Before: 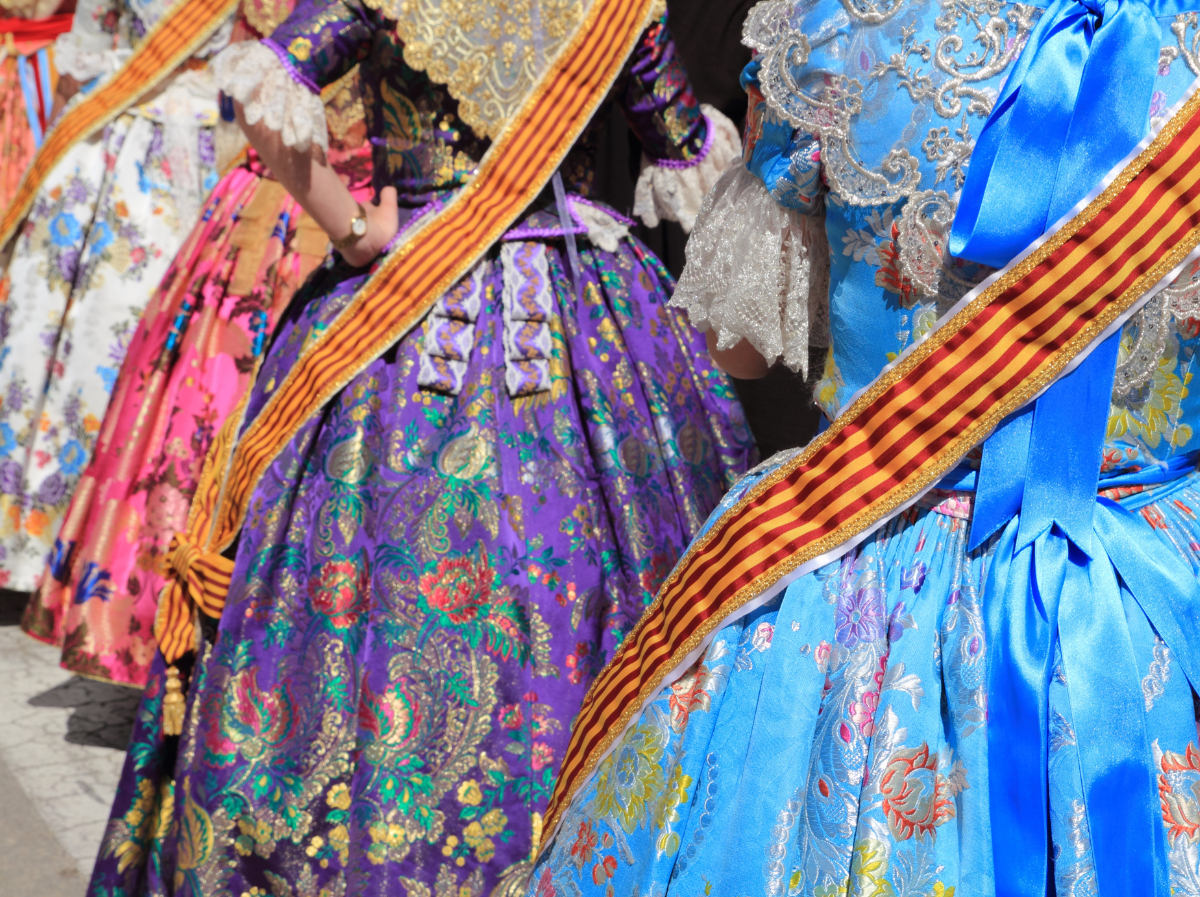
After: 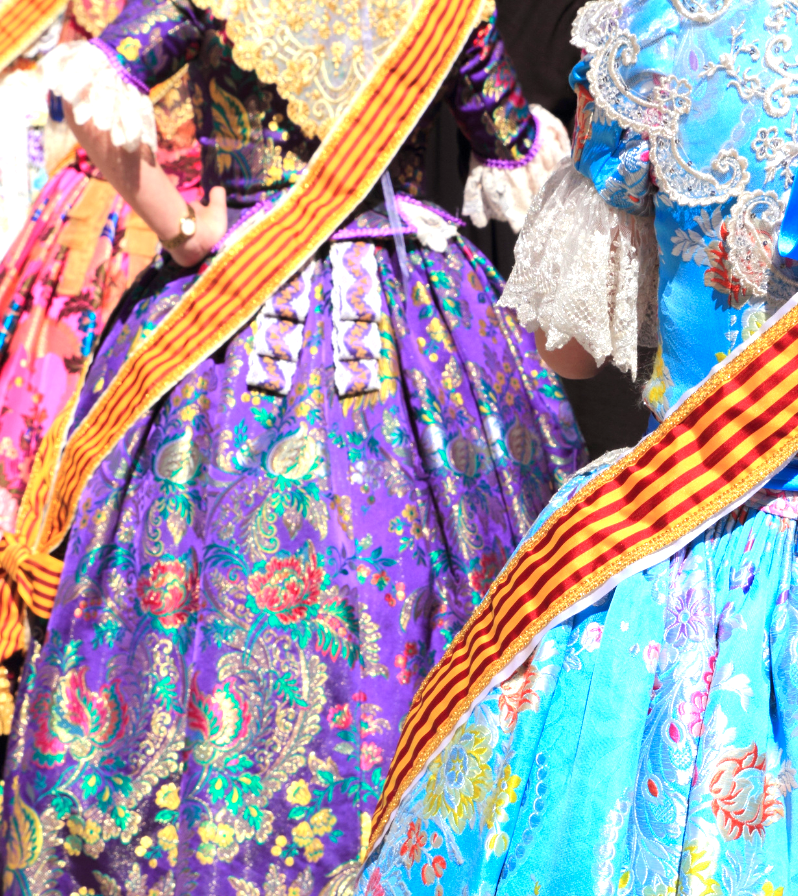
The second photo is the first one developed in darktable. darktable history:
crop and rotate: left 14.301%, right 19.131%
exposure: black level correction 0.001, exposure 0.967 EV, compensate highlight preservation false
contrast brightness saturation: contrast 0.043, saturation 0.073
